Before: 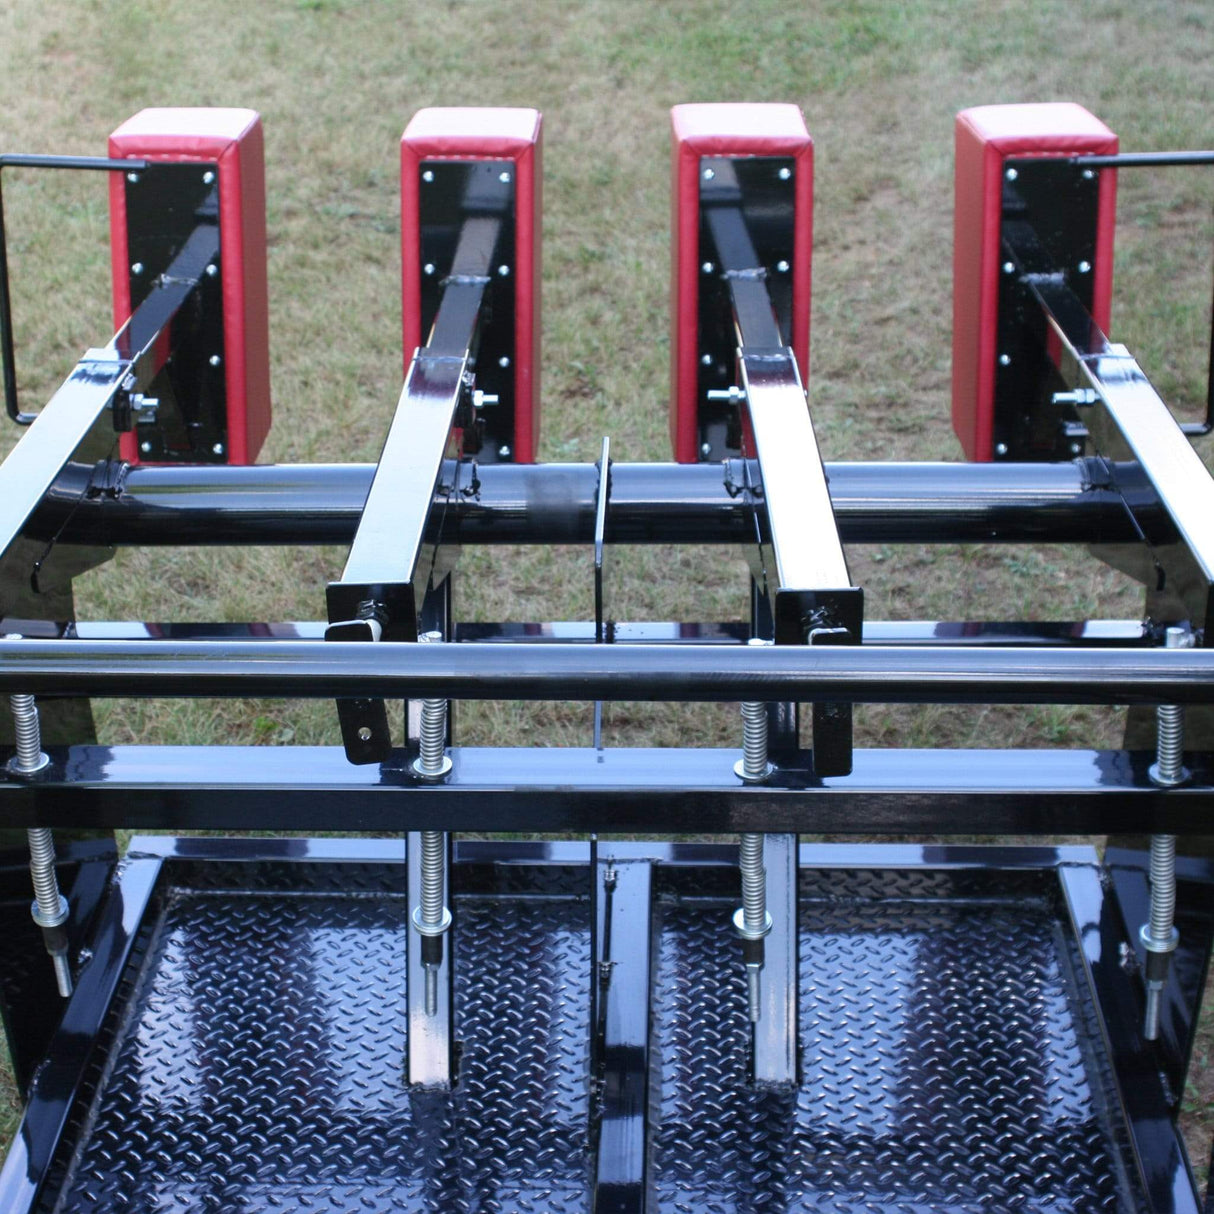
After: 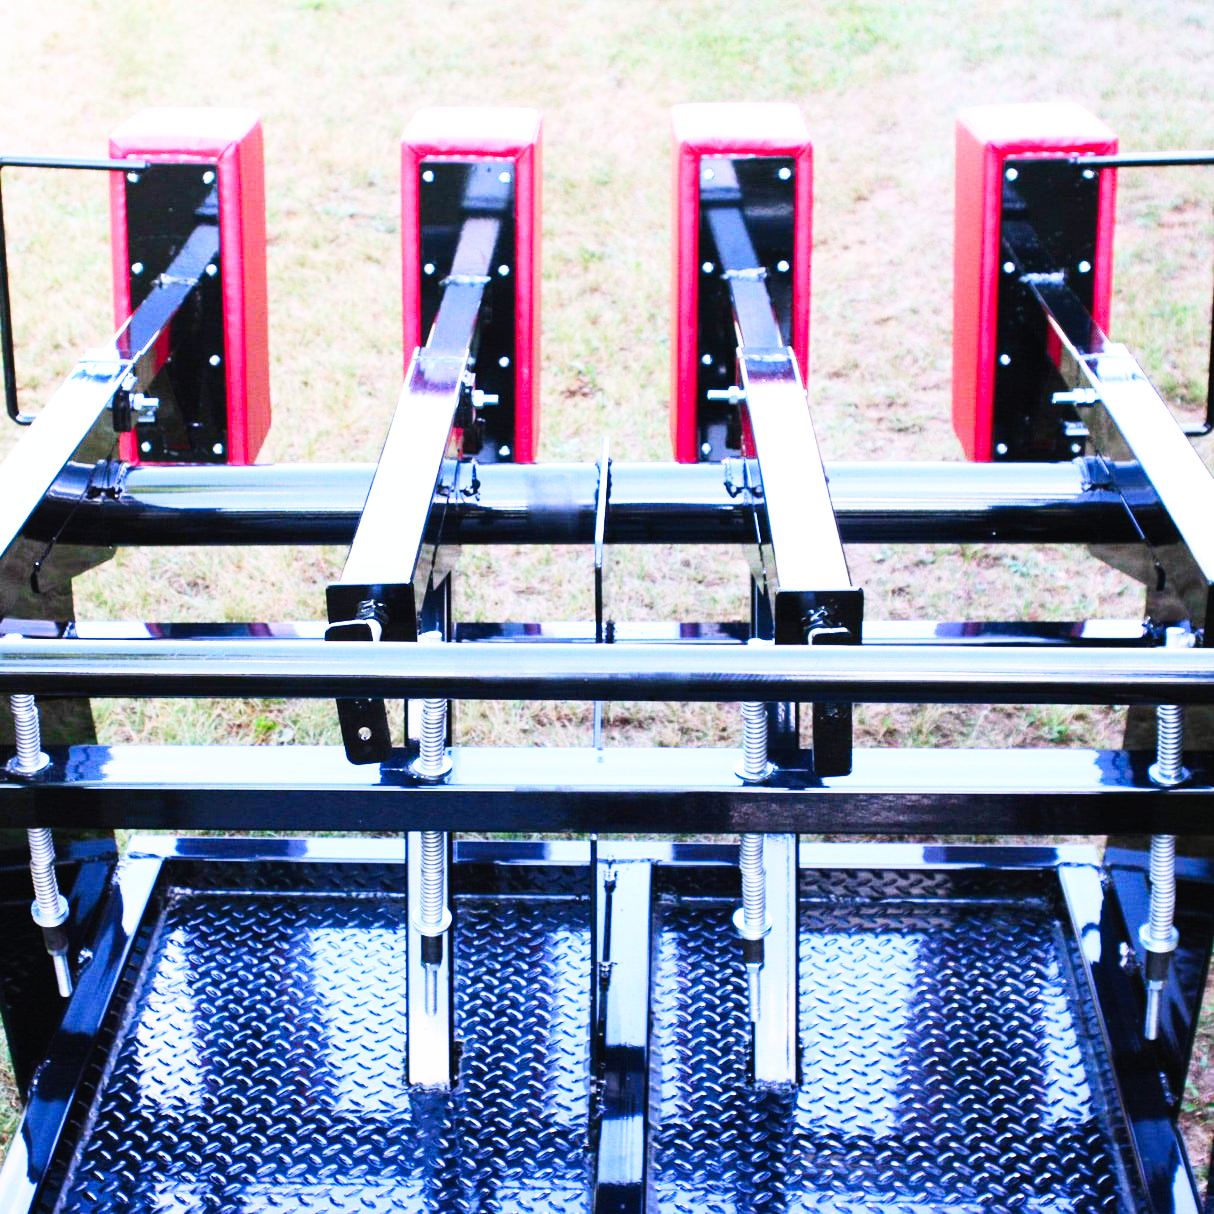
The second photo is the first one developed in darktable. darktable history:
base curve: curves: ch0 [(0, 0) (0.007, 0.004) (0.027, 0.03) (0.046, 0.07) (0.207, 0.54) (0.442, 0.872) (0.673, 0.972) (1, 1)], preserve colors none
white balance: red 1.05, blue 1.072
contrast brightness saturation: contrast 0.2, brightness 0.16, saturation 0.22
